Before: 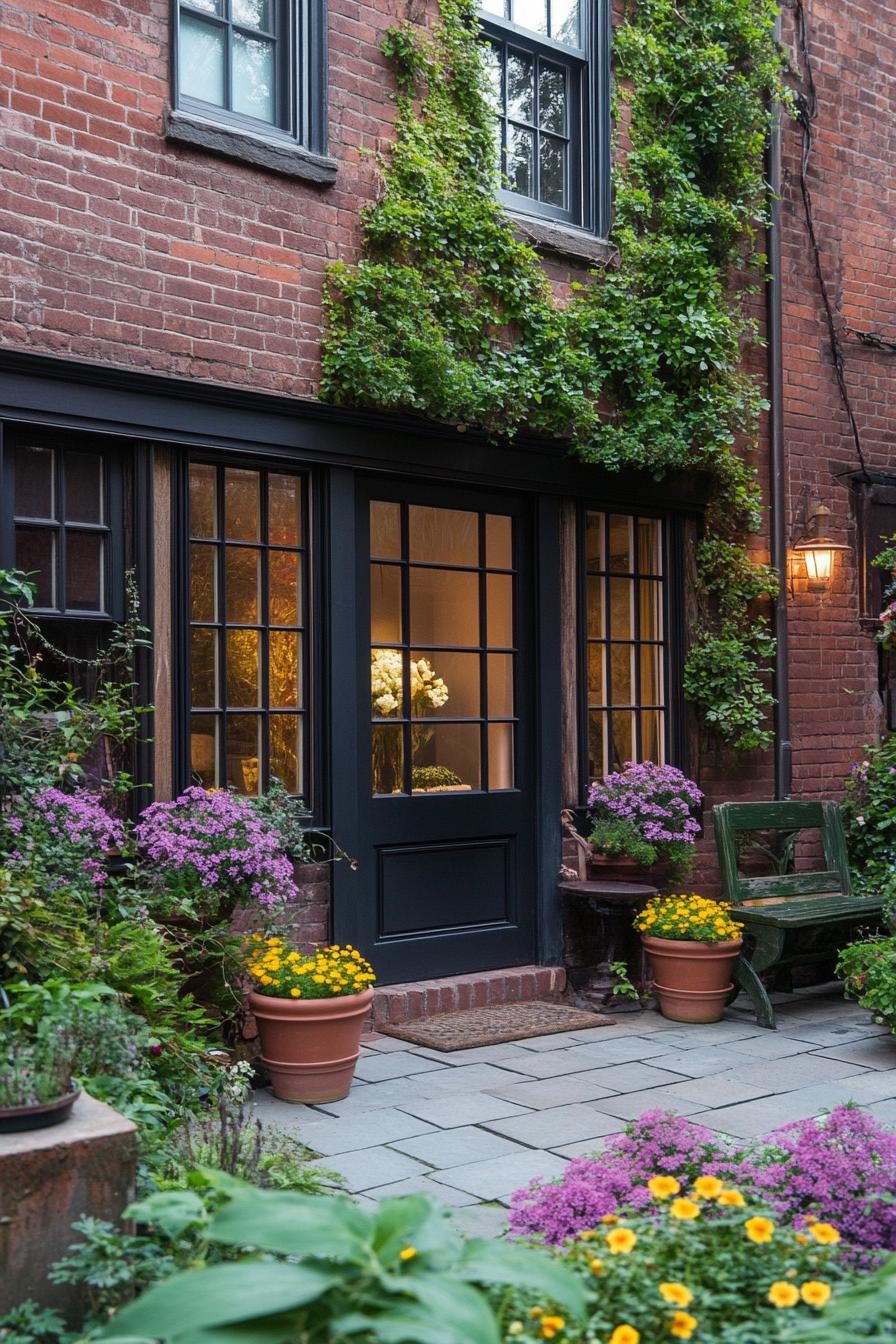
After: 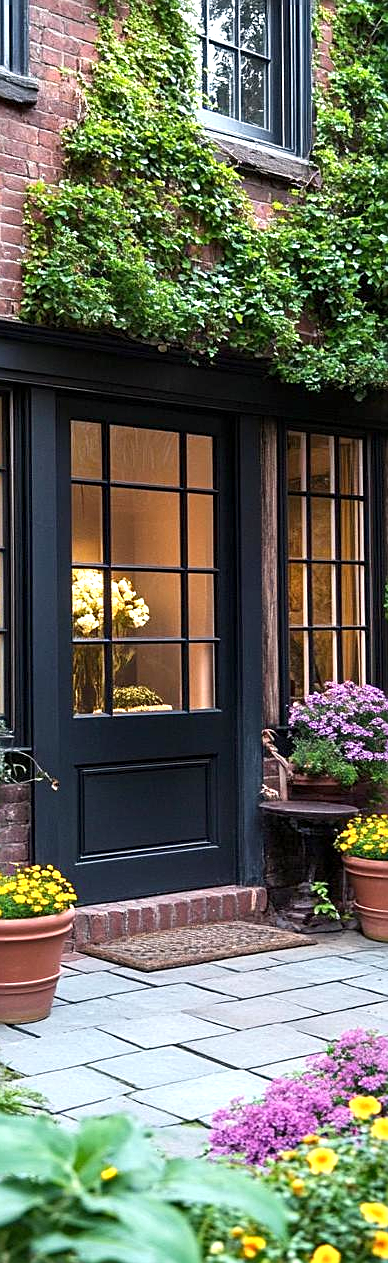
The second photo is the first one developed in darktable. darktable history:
crop: left 33.452%, top 6.025%, right 23.155%
sharpen: on, module defaults
contrast equalizer: octaves 7, y [[0.6 ×6], [0.55 ×6], [0 ×6], [0 ×6], [0 ×6]], mix 0.35
exposure: exposure 0.7 EV, compensate highlight preservation false
